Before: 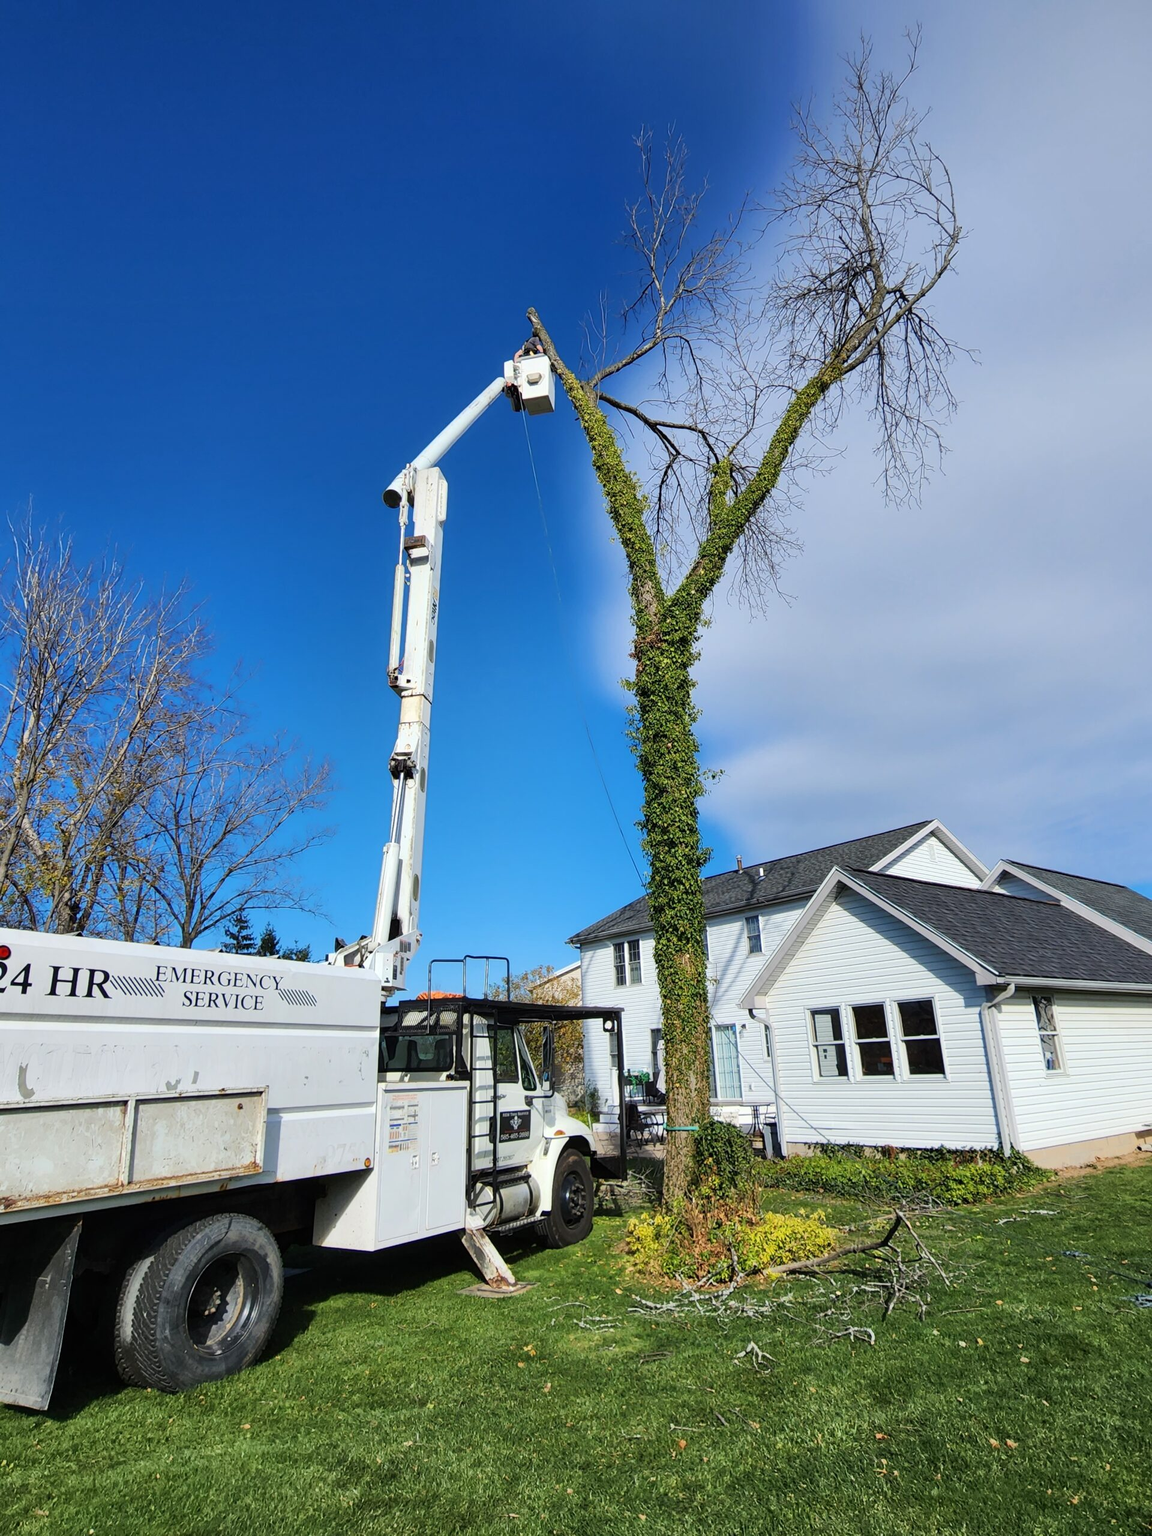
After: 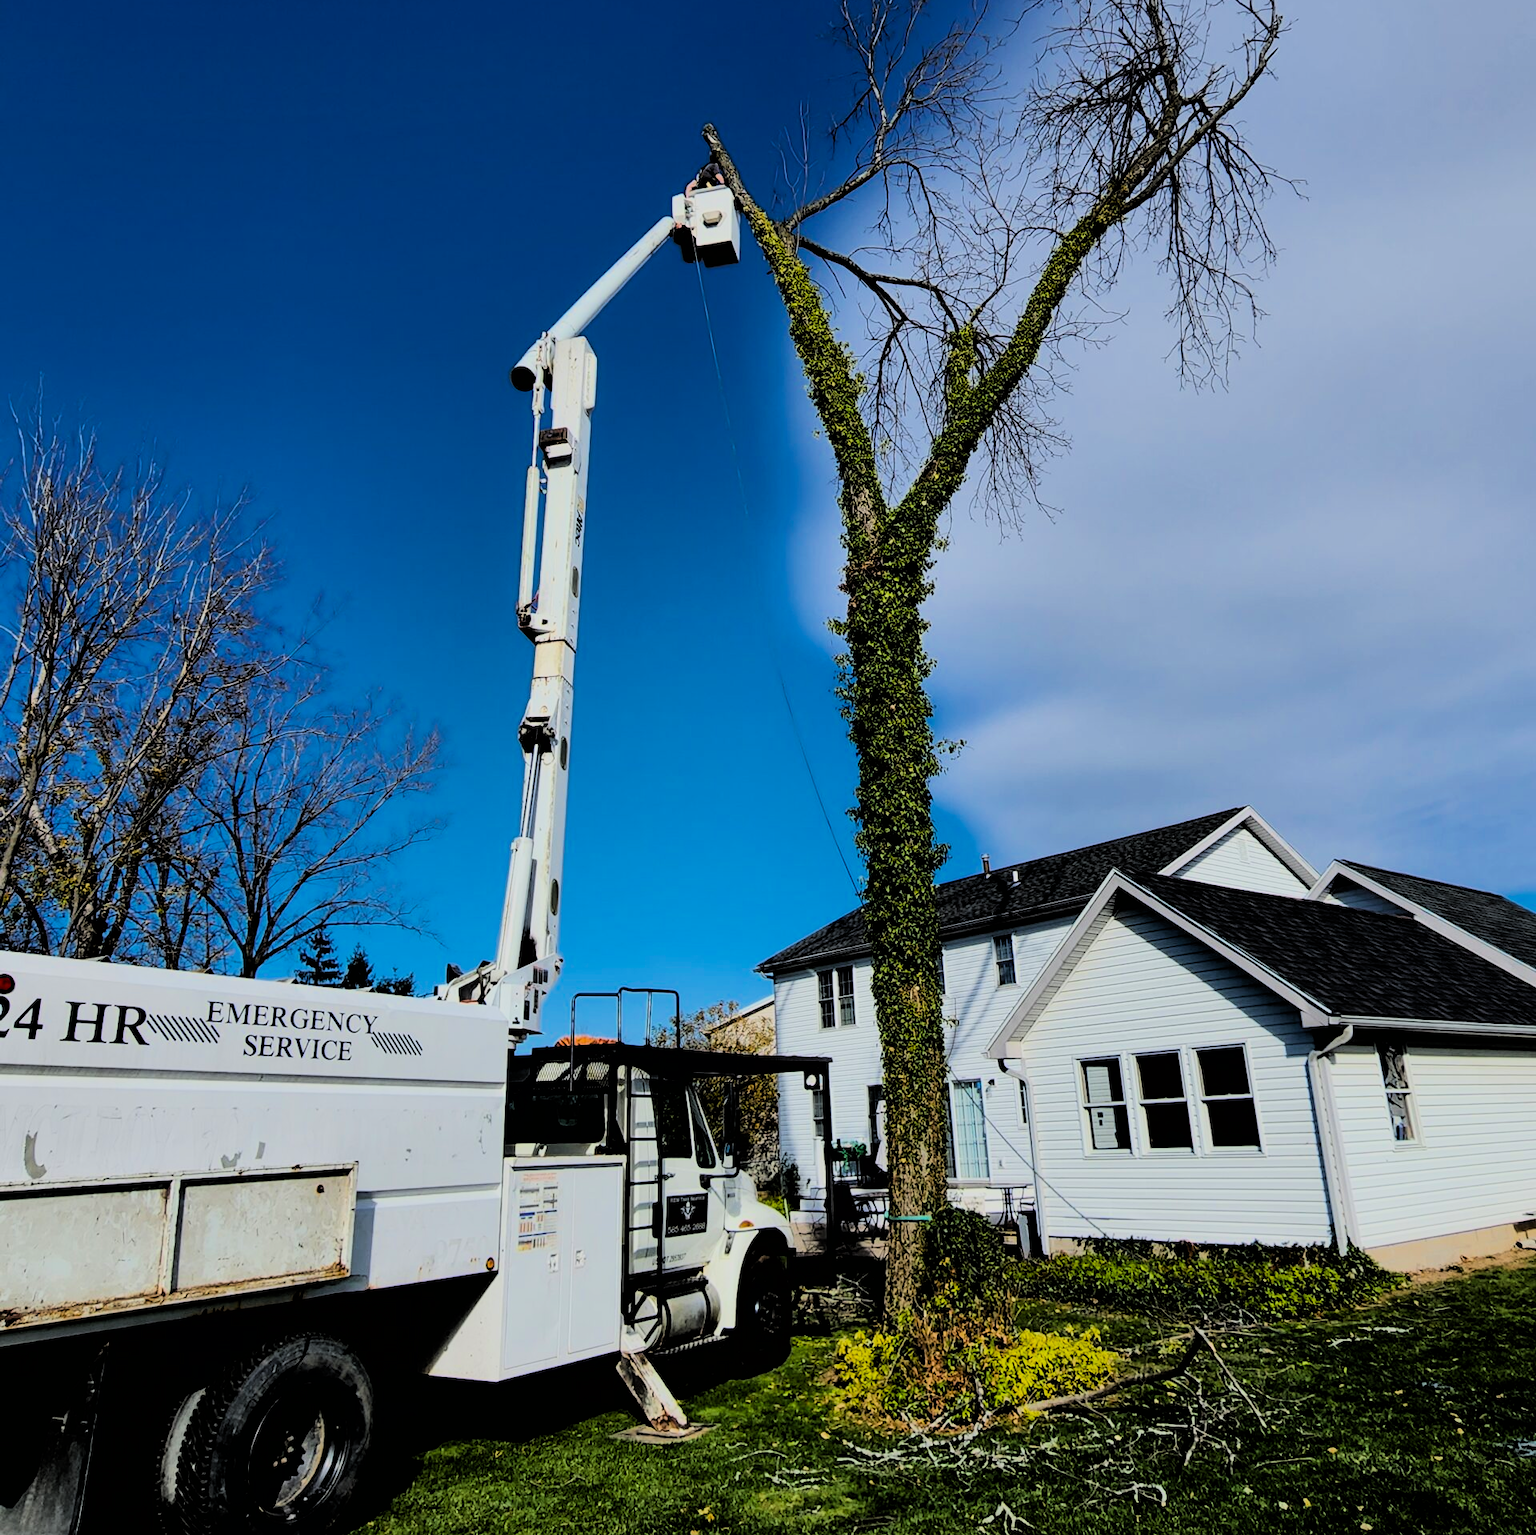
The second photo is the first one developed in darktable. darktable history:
filmic rgb: black relative exposure -2.94 EV, white relative exposure 4.56 EV, threshold 3.03 EV, hardness 1.74, contrast 1.265, color science v6 (2022), enable highlight reconstruction true
crop: top 14.021%, bottom 11.011%
color balance rgb: linear chroma grading › global chroma 9.679%, perceptual saturation grading › global saturation 19.963%, perceptual brilliance grading › highlights 3.31%, perceptual brilliance grading › mid-tones -17.081%, perceptual brilliance grading › shadows -41.93%
